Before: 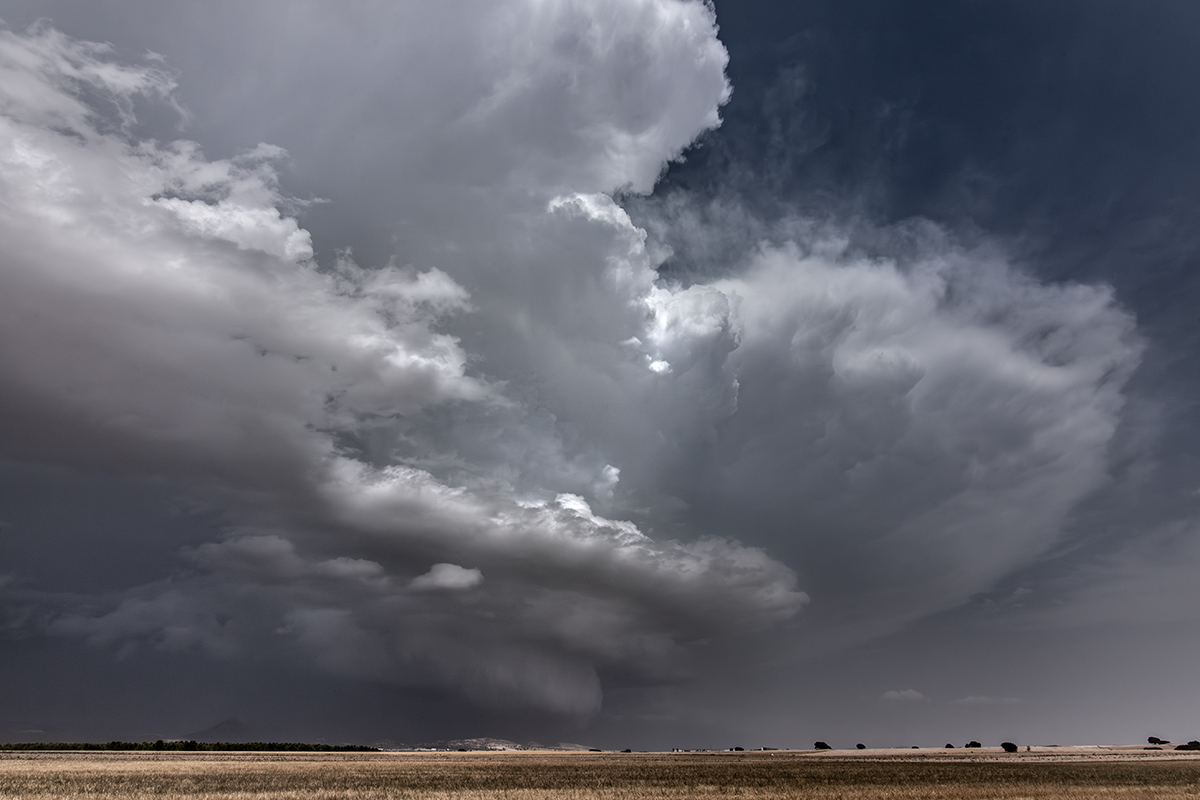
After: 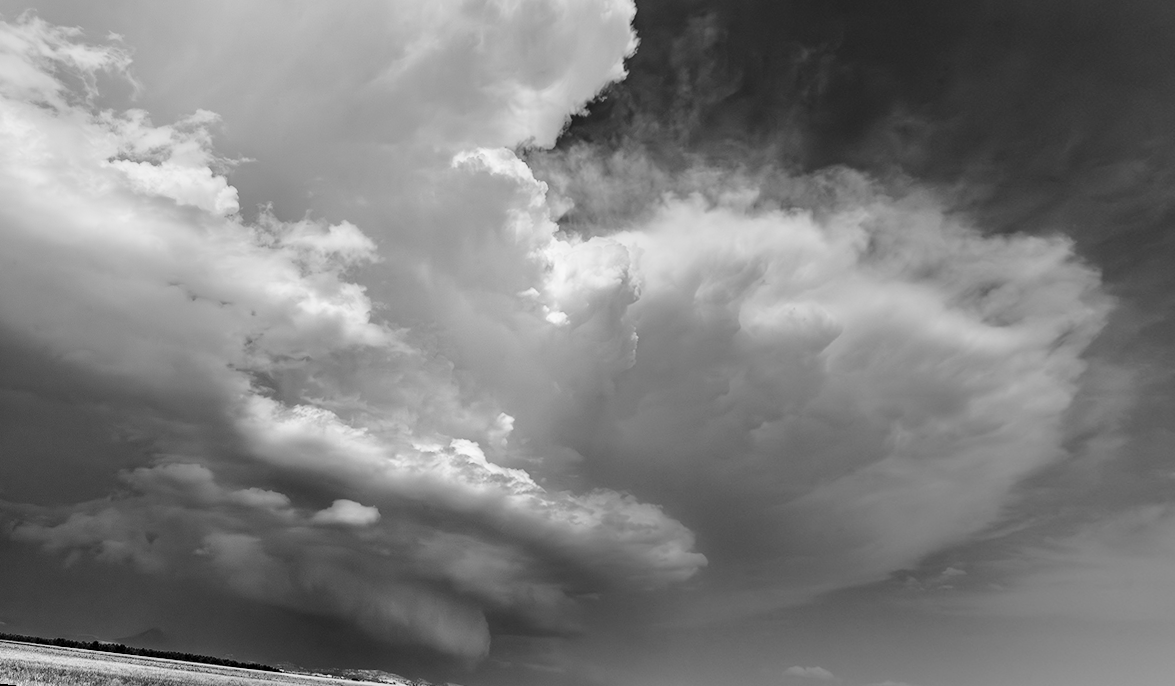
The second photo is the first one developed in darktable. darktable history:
rotate and perspective: rotation 1.69°, lens shift (vertical) -0.023, lens shift (horizontal) -0.291, crop left 0.025, crop right 0.988, crop top 0.092, crop bottom 0.842
base curve: curves: ch0 [(0, 0) (0.028, 0.03) (0.121, 0.232) (0.46, 0.748) (0.859, 0.968) (1, 1)], preserve colors none
monochrome: a -35.87, b 49.73, size 1.7
color zones: curves: ch1 [(0, 0.513) (0.143, 0.524) (0.286, 0.511) (0.429, 0.506) (0.571, 0.503) (0.714, 0.503) (0.857, 0.508) (1, 0.513)]
